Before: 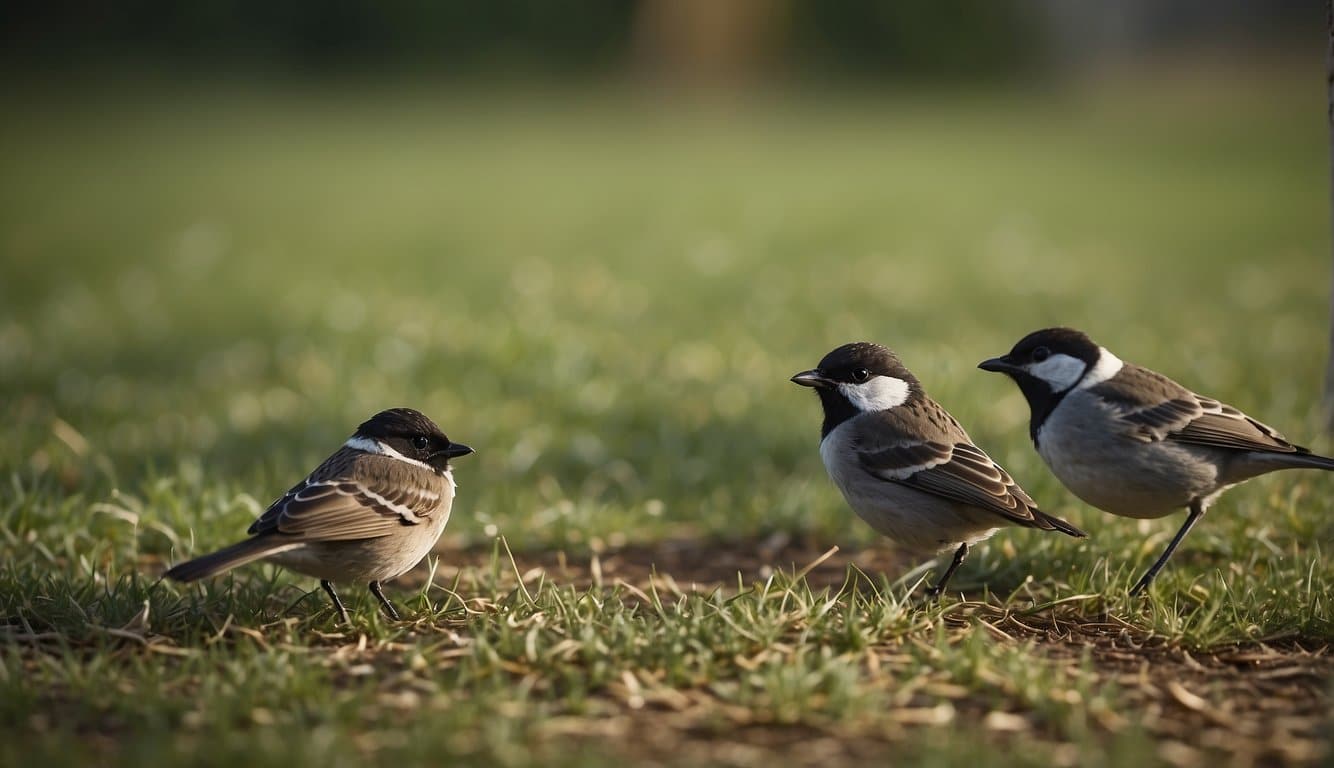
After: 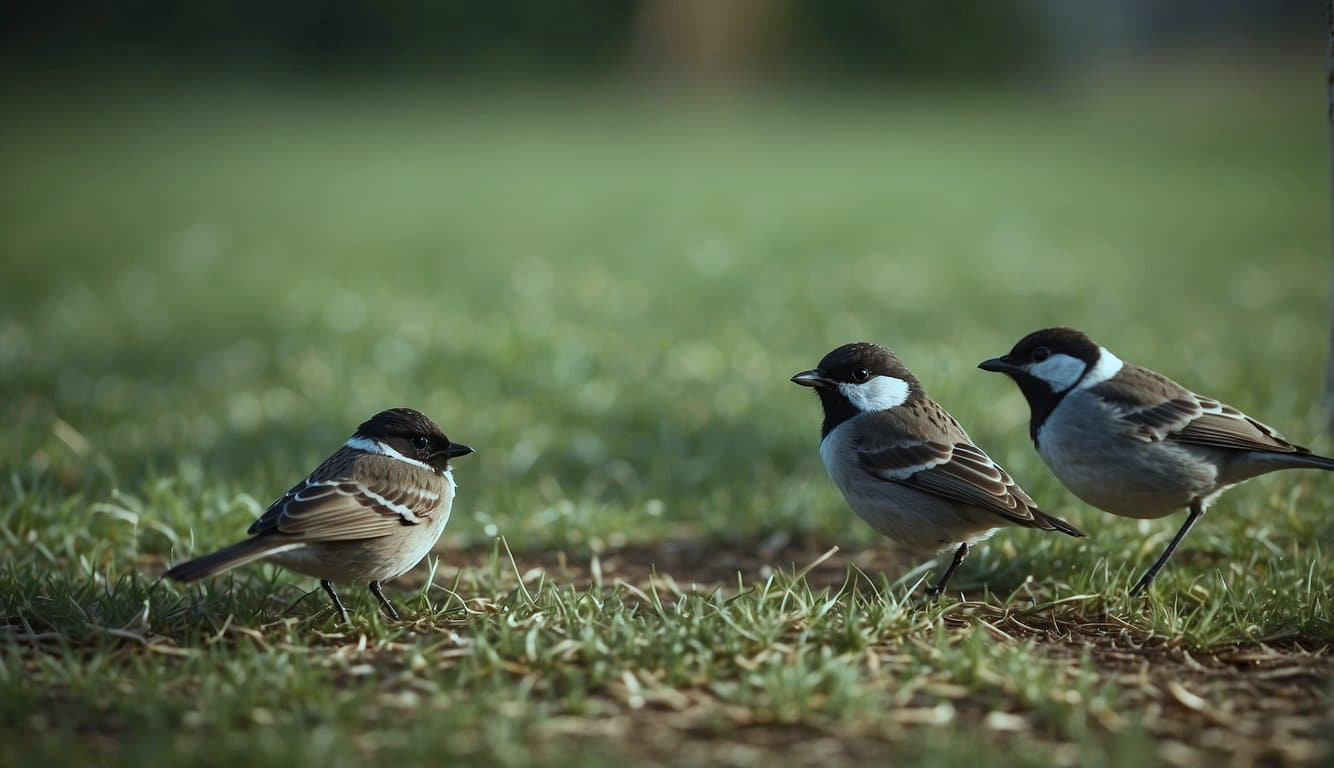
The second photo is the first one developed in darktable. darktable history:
color correction: highlights a* -11.71, highlights b* -15.58
white balance: red 0.978, blue 0.999
